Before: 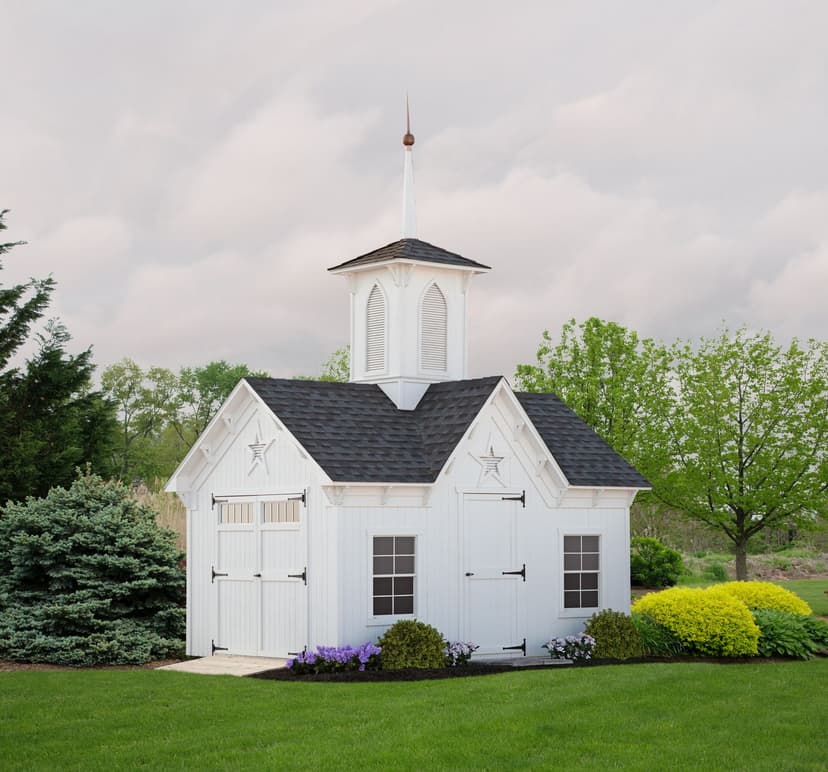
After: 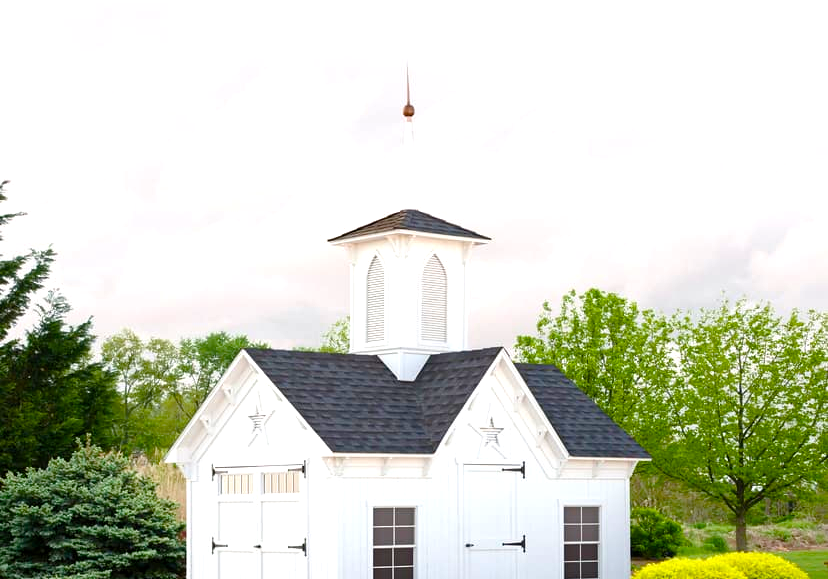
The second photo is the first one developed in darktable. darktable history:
crop: top 3.857%, bottom 21.132%
color balance rgb: linear chroma grading › shadows -2.2%, linear chroma grading › highlights -15%, linear chroma grading › global chroma -10%, linear chroma grading › mid-tones -10%, perceptual saturation grading › global saturation 45%, perceptual saturation grading › highlights -50%, perceptual saturation grading › shadows 30%, perceptual brilliance grading › global brilliance 18%, global vibrance 45%
